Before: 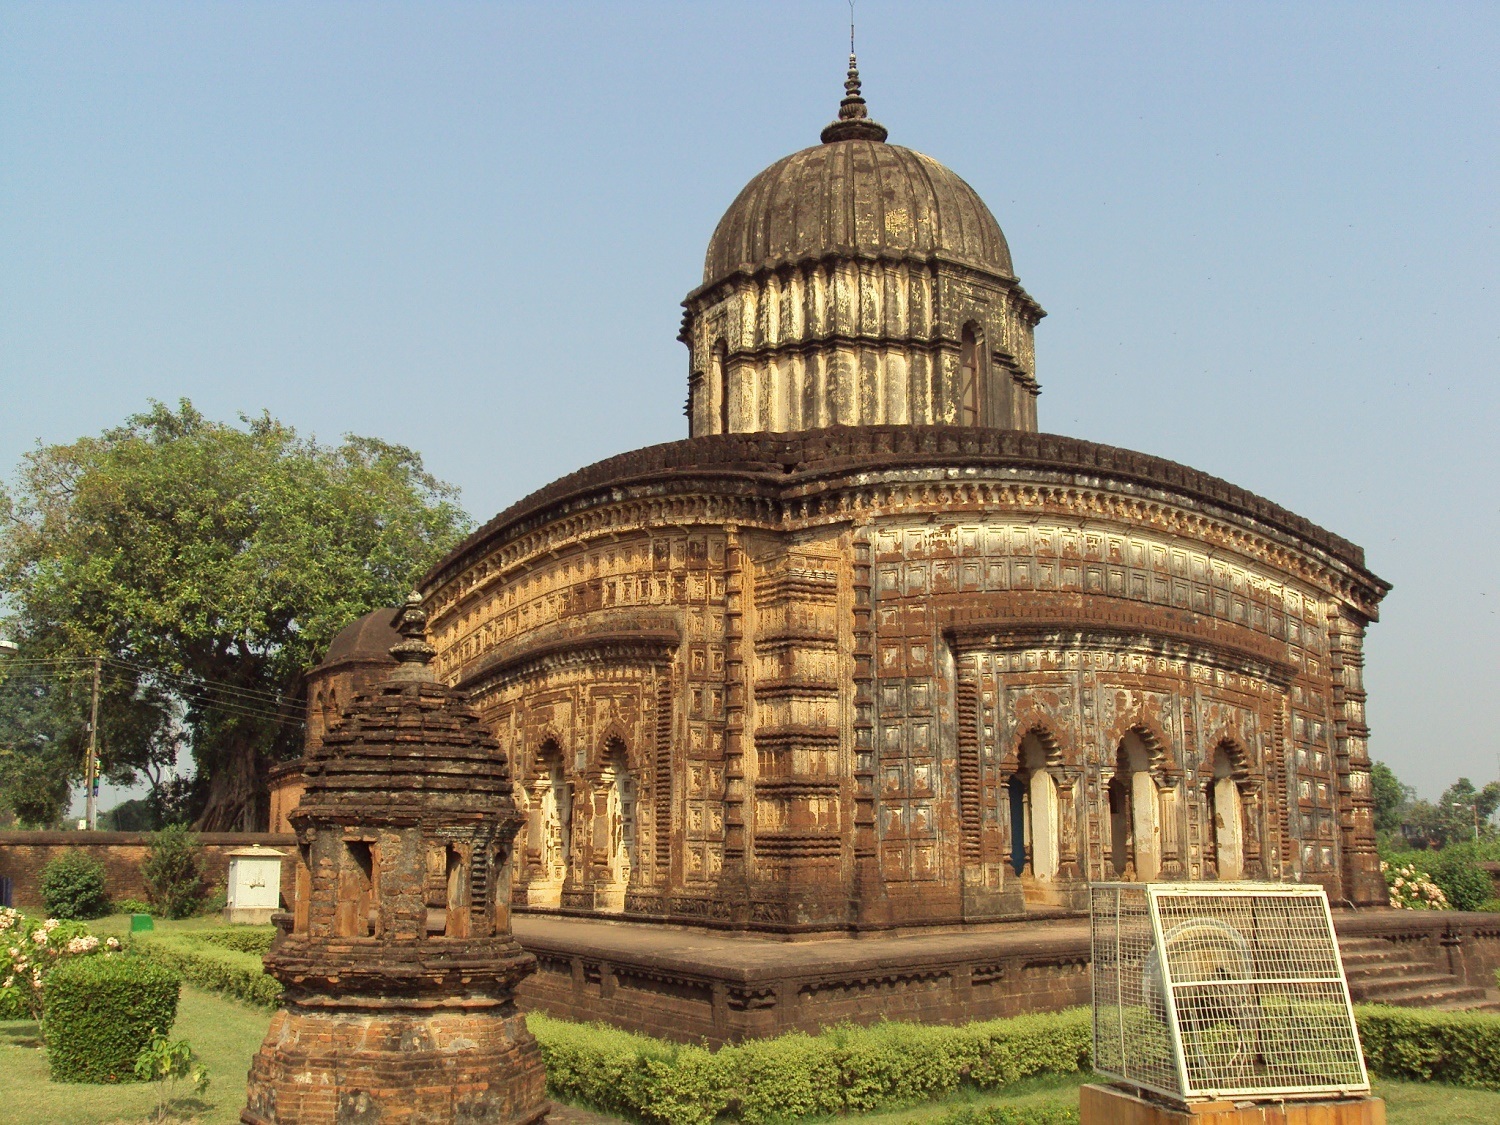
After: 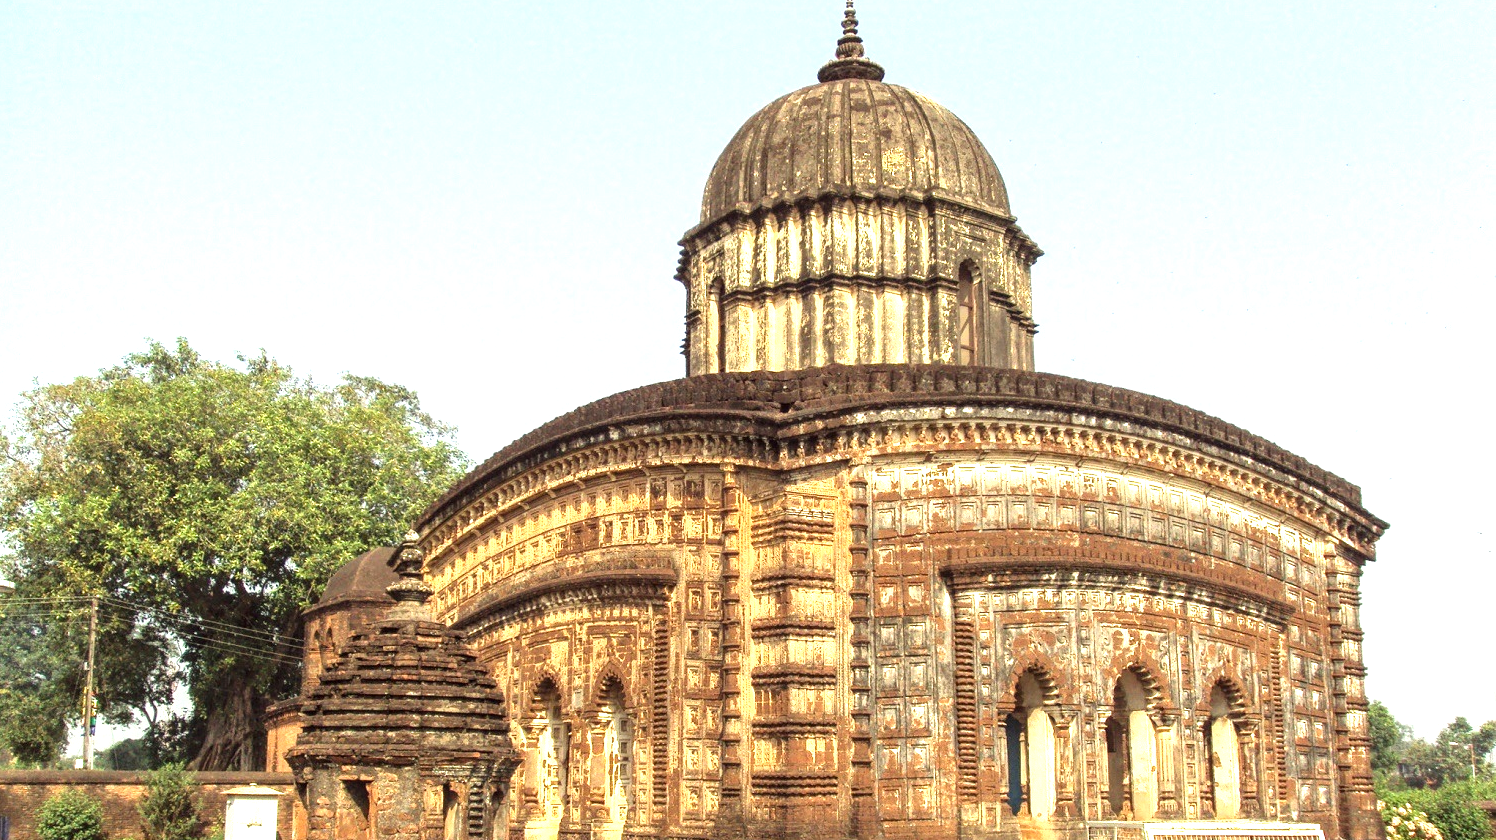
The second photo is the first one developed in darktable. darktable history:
crop: left 0.25%, top 5.464%, bottom 19.831%
local contrast: on, module defaults
tone equalizer: -8 EV -0.393 EV, -7 EV -0.374 EV, -6 EV -0.298 EV, -5 EV -0.227 EV, -3 EV 0.25 EV, -2 EV 0.362 EV, -1 EV 0.391 EV, +0 EV 0.444 EV
exposure: exposure 0.702 EV, compensate highlight preservation false
